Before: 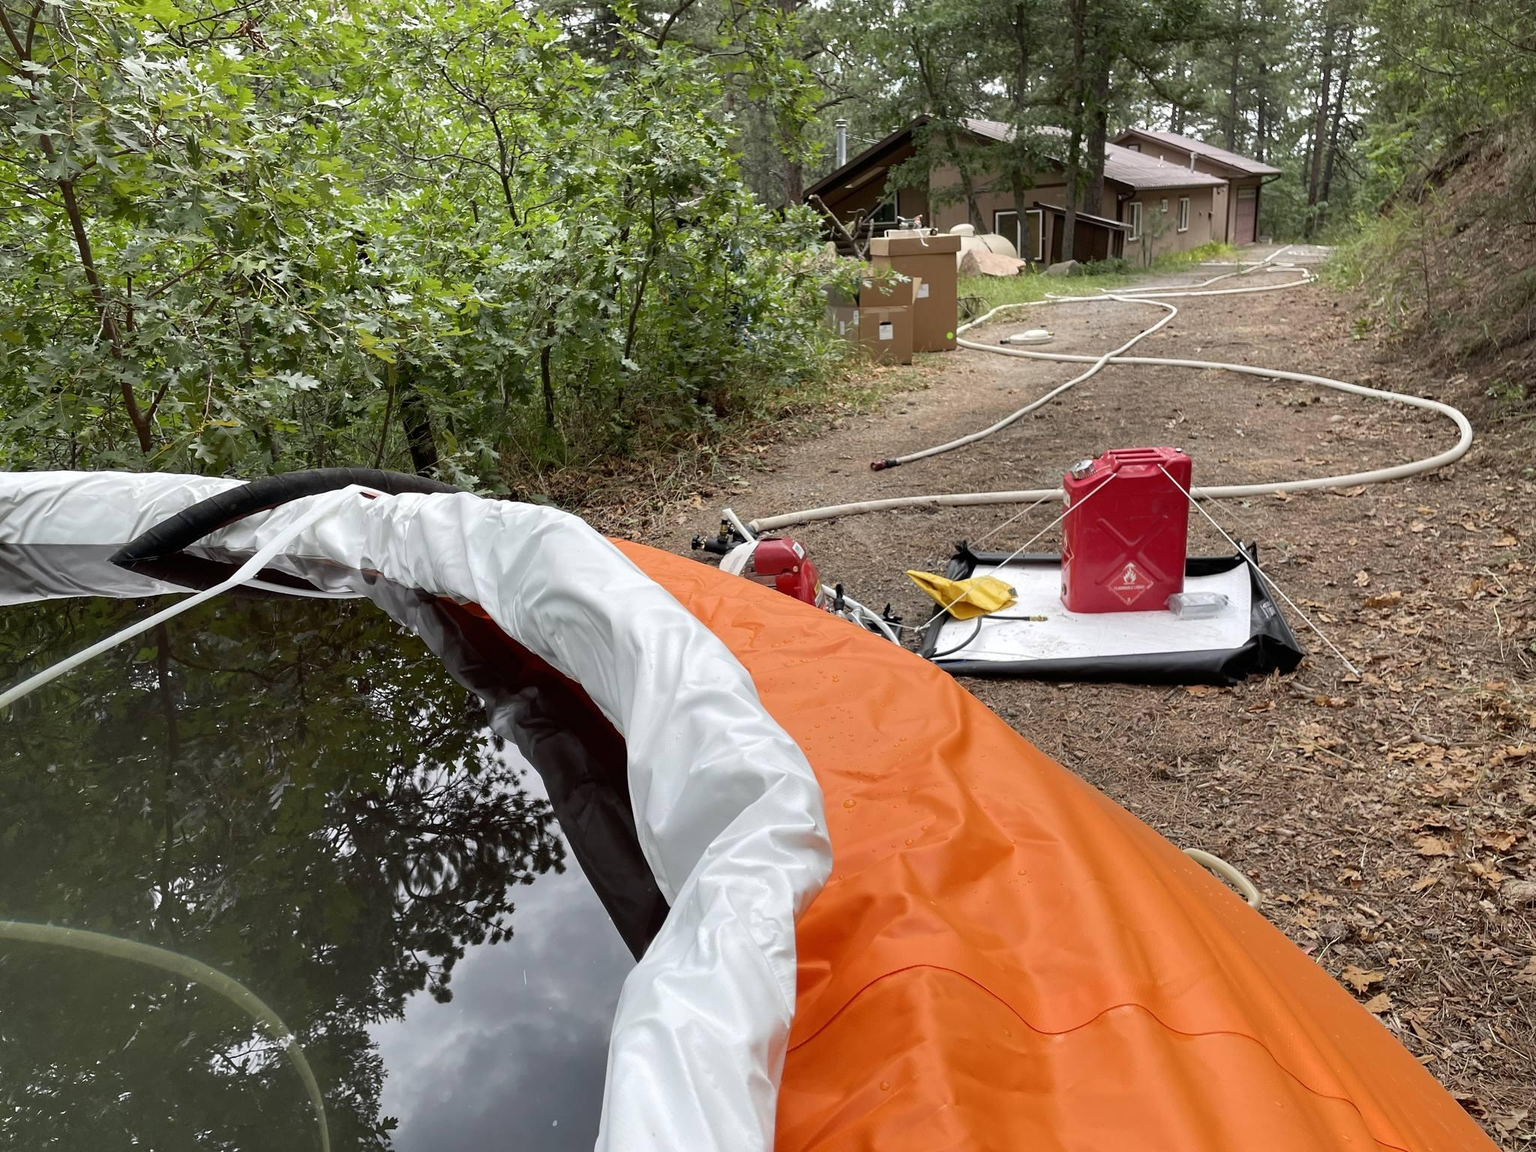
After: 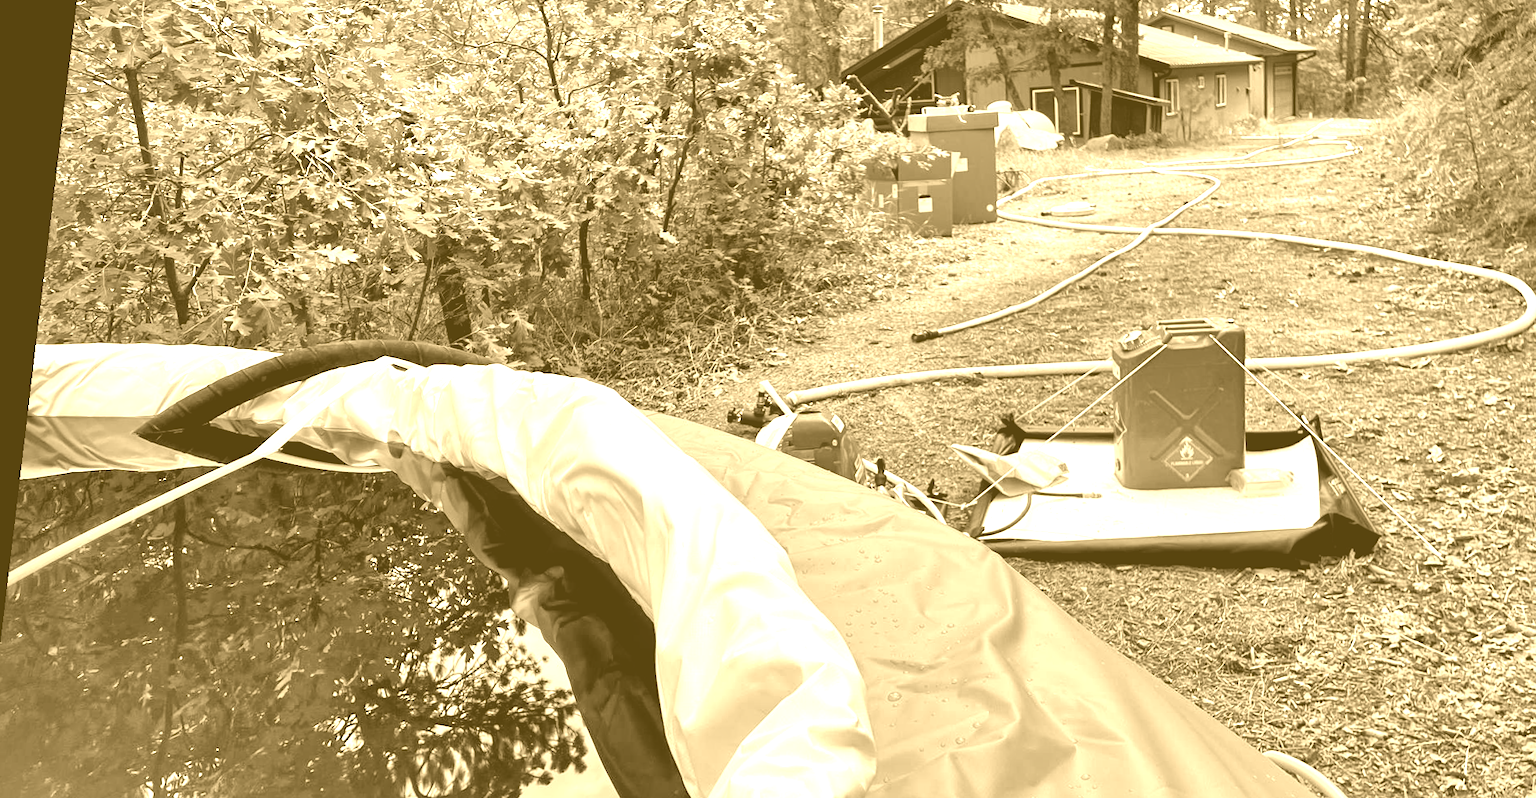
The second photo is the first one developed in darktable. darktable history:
local contrast: mode bilateral grid, contrast 20, coarseness 50, detail 171%, midtone range 0.2
crop: left 3.015%, top 8.969%, right 9.647%, bottom 26.457%
rotate and perspective: rotation 0.128°, lens shift (vertical) -0.181, lens shift (horizontal) -0.044, shear 0.001, automatic cropping off
colorize: hue 36°, source mix 100%
